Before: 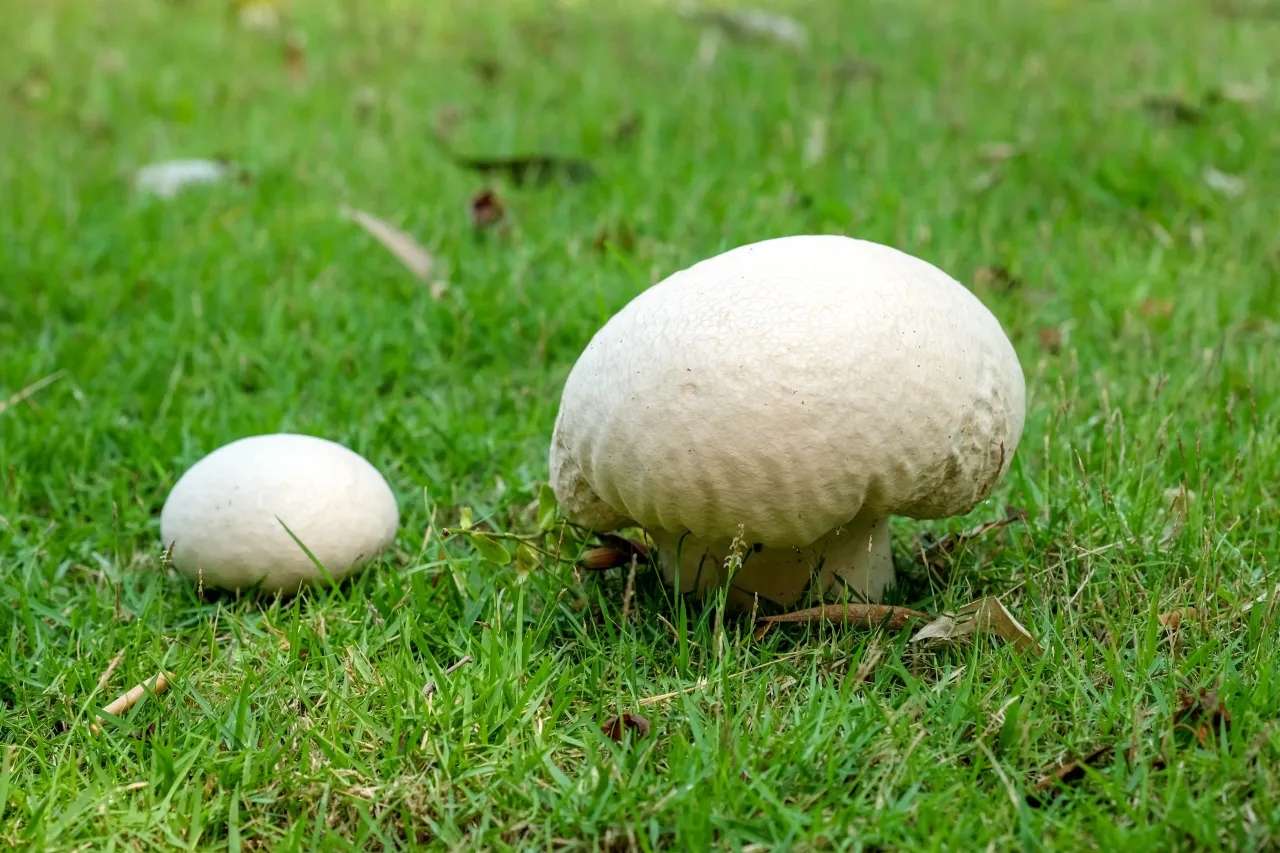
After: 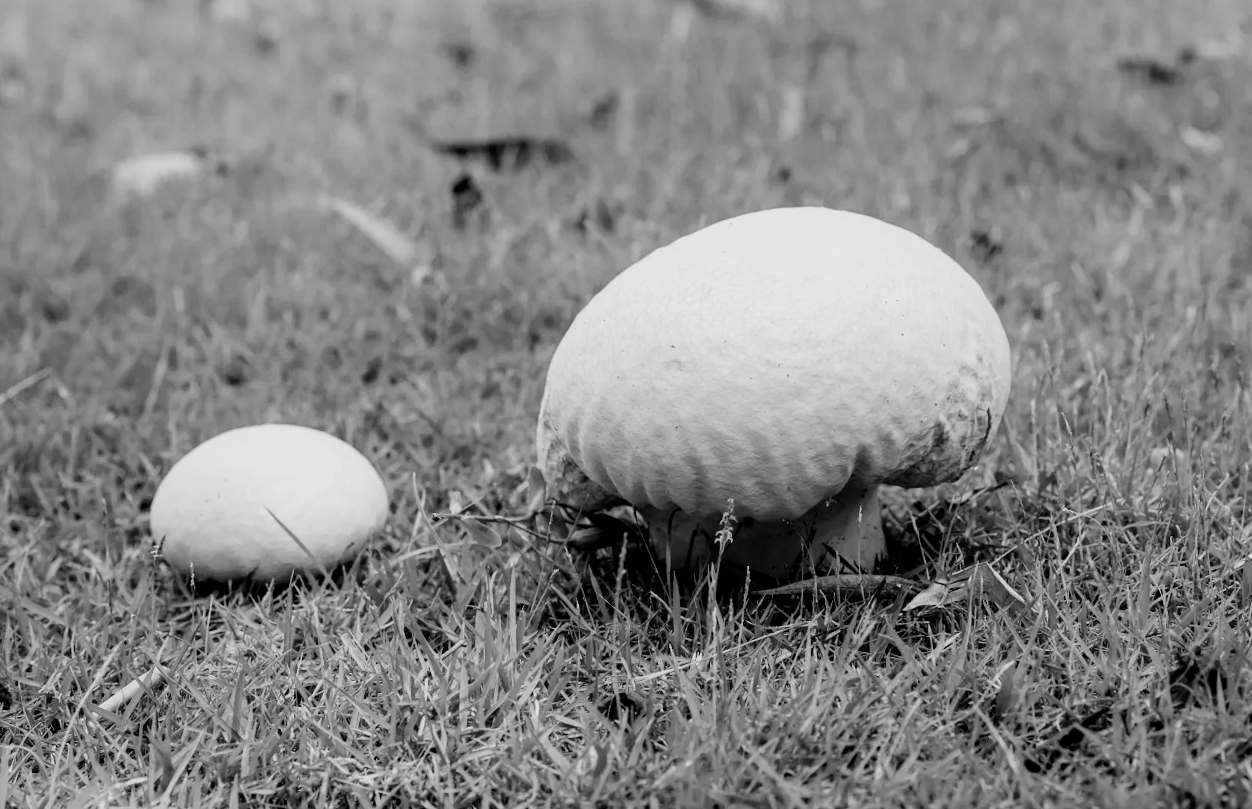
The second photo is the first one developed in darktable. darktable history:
rotate and perspective: rotation -2°, crop left 0.022, crop right 0.978, crop top 0.049, crop bottom 0.951
filmic rgb: black relative exposure -5 EV, hardness 2.88, contrast 1.4, highlights saturation mix -30%
monochrome: on, module defaults
